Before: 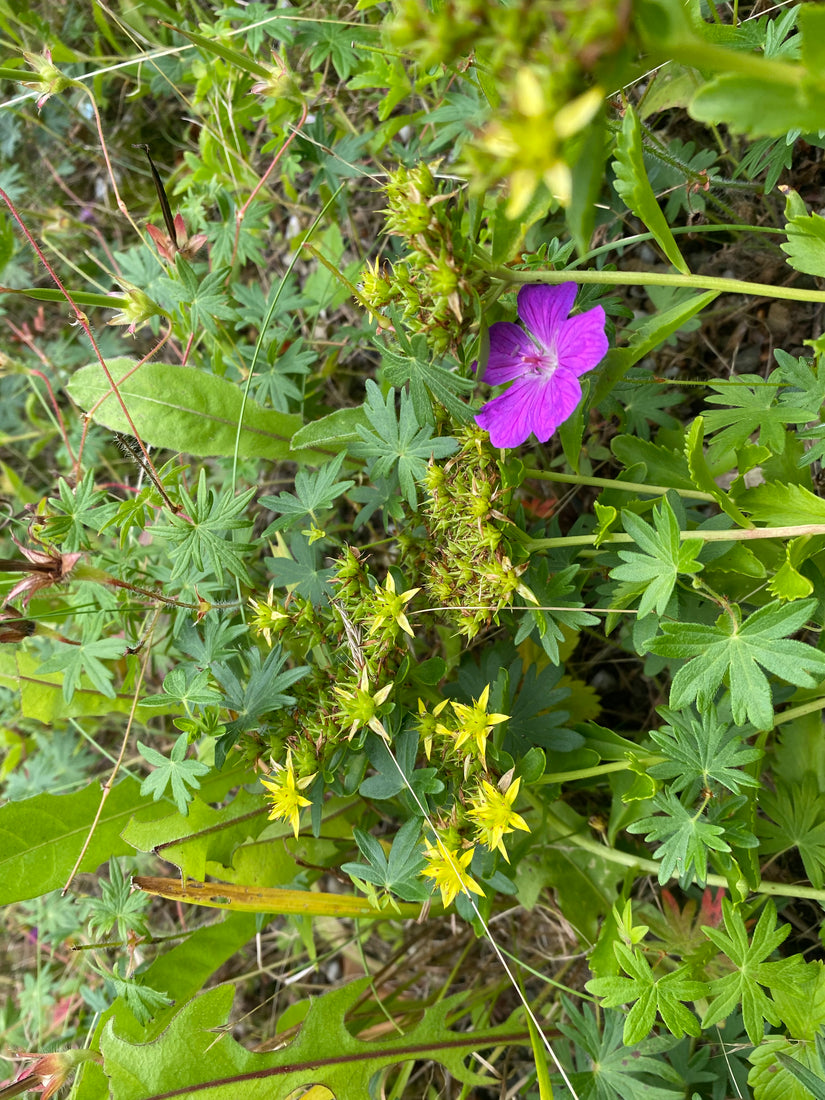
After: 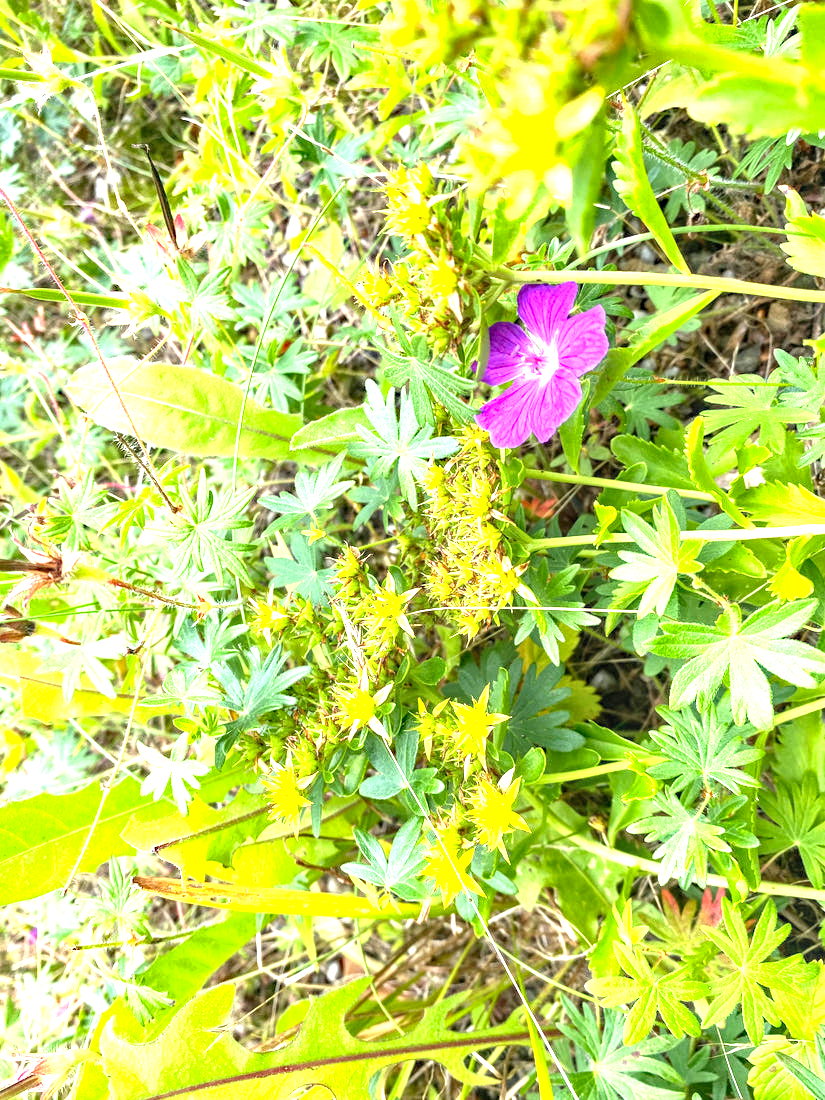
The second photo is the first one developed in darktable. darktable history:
local contrast: on, module defaults
haze removal: adaptive false
exposure: exposure 2 EV, compensate exposure bias true, compensate highlight preservation false
